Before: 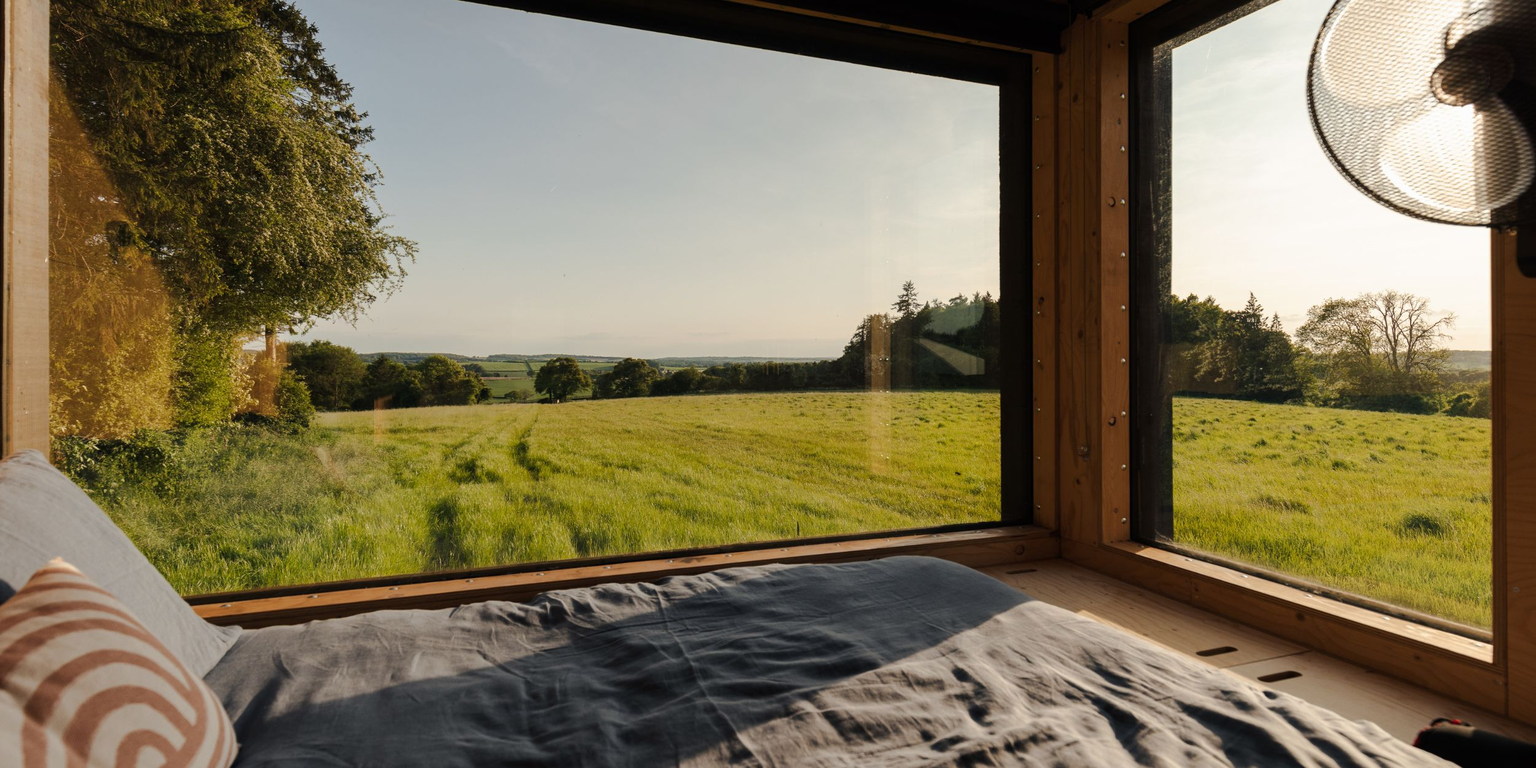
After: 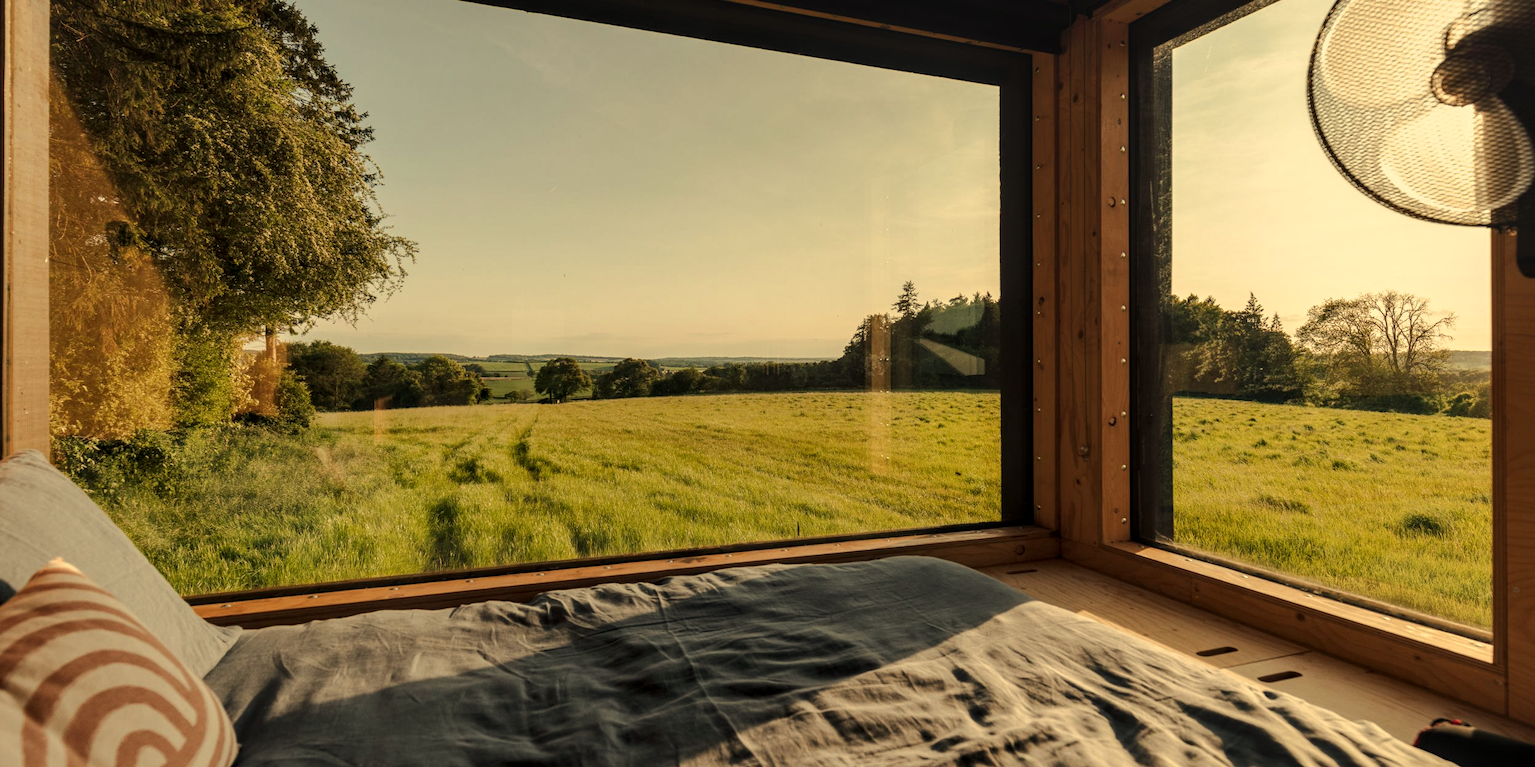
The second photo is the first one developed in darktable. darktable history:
white balance: red 1.08, blue 0.791
local contrast: on, module defaults
